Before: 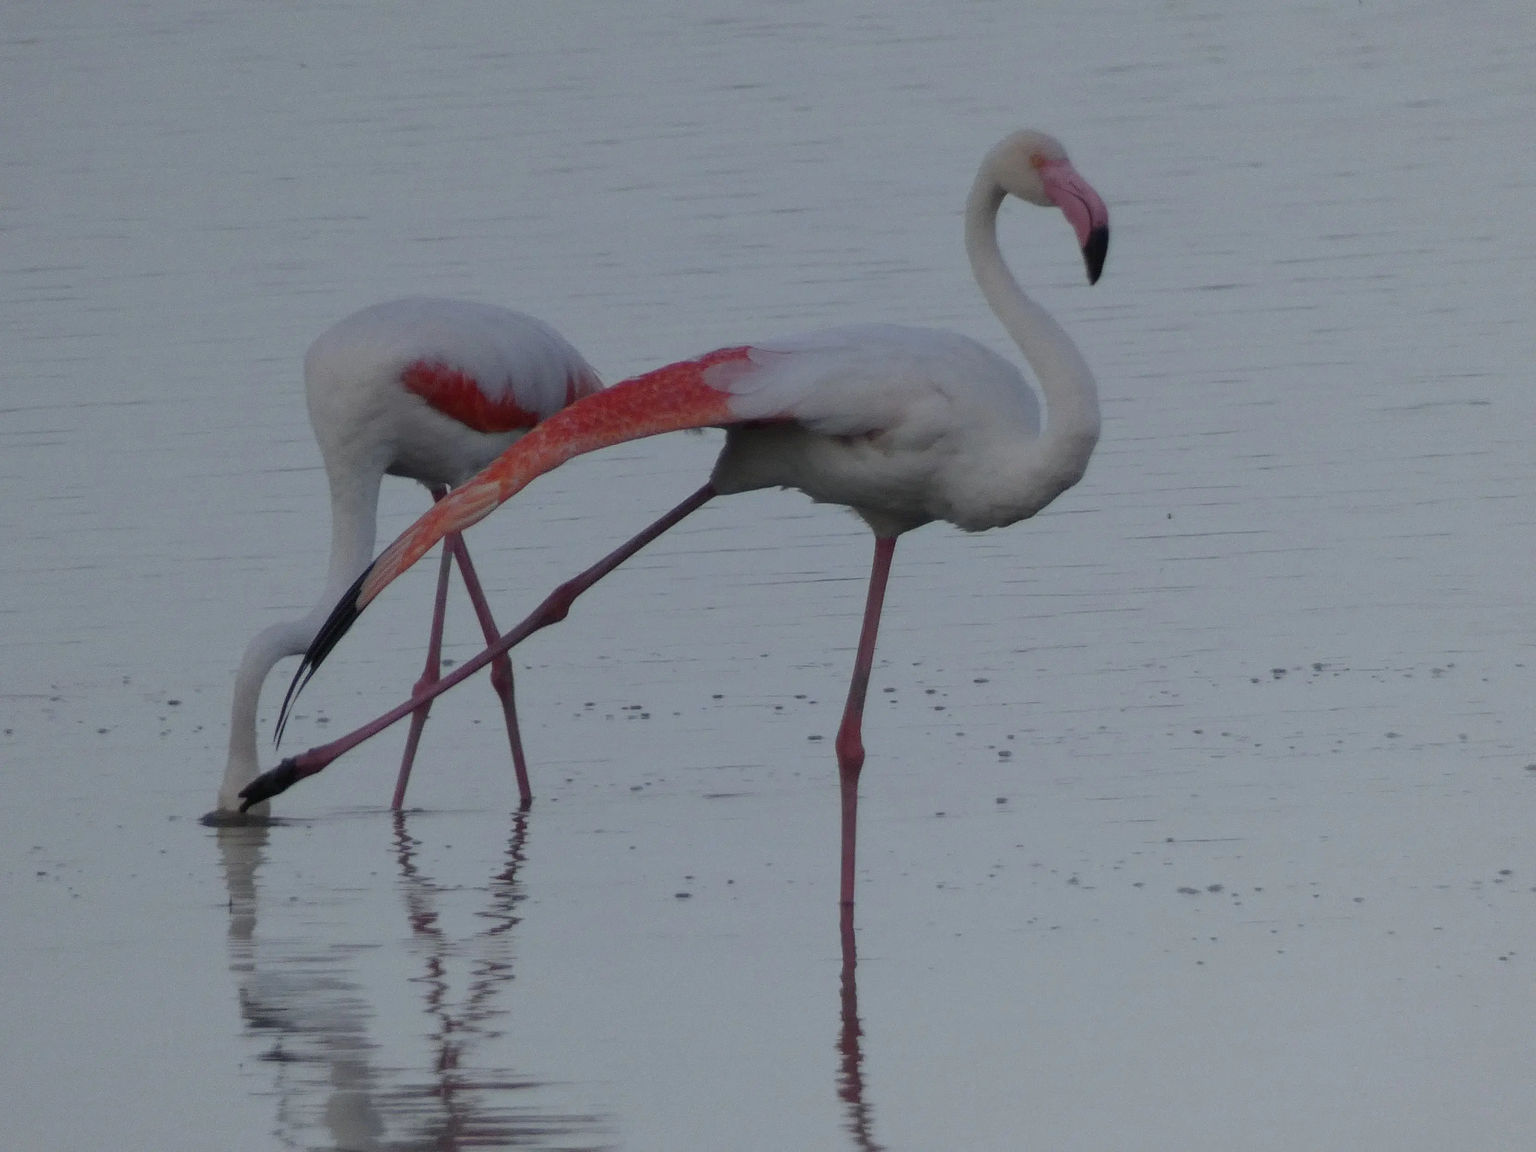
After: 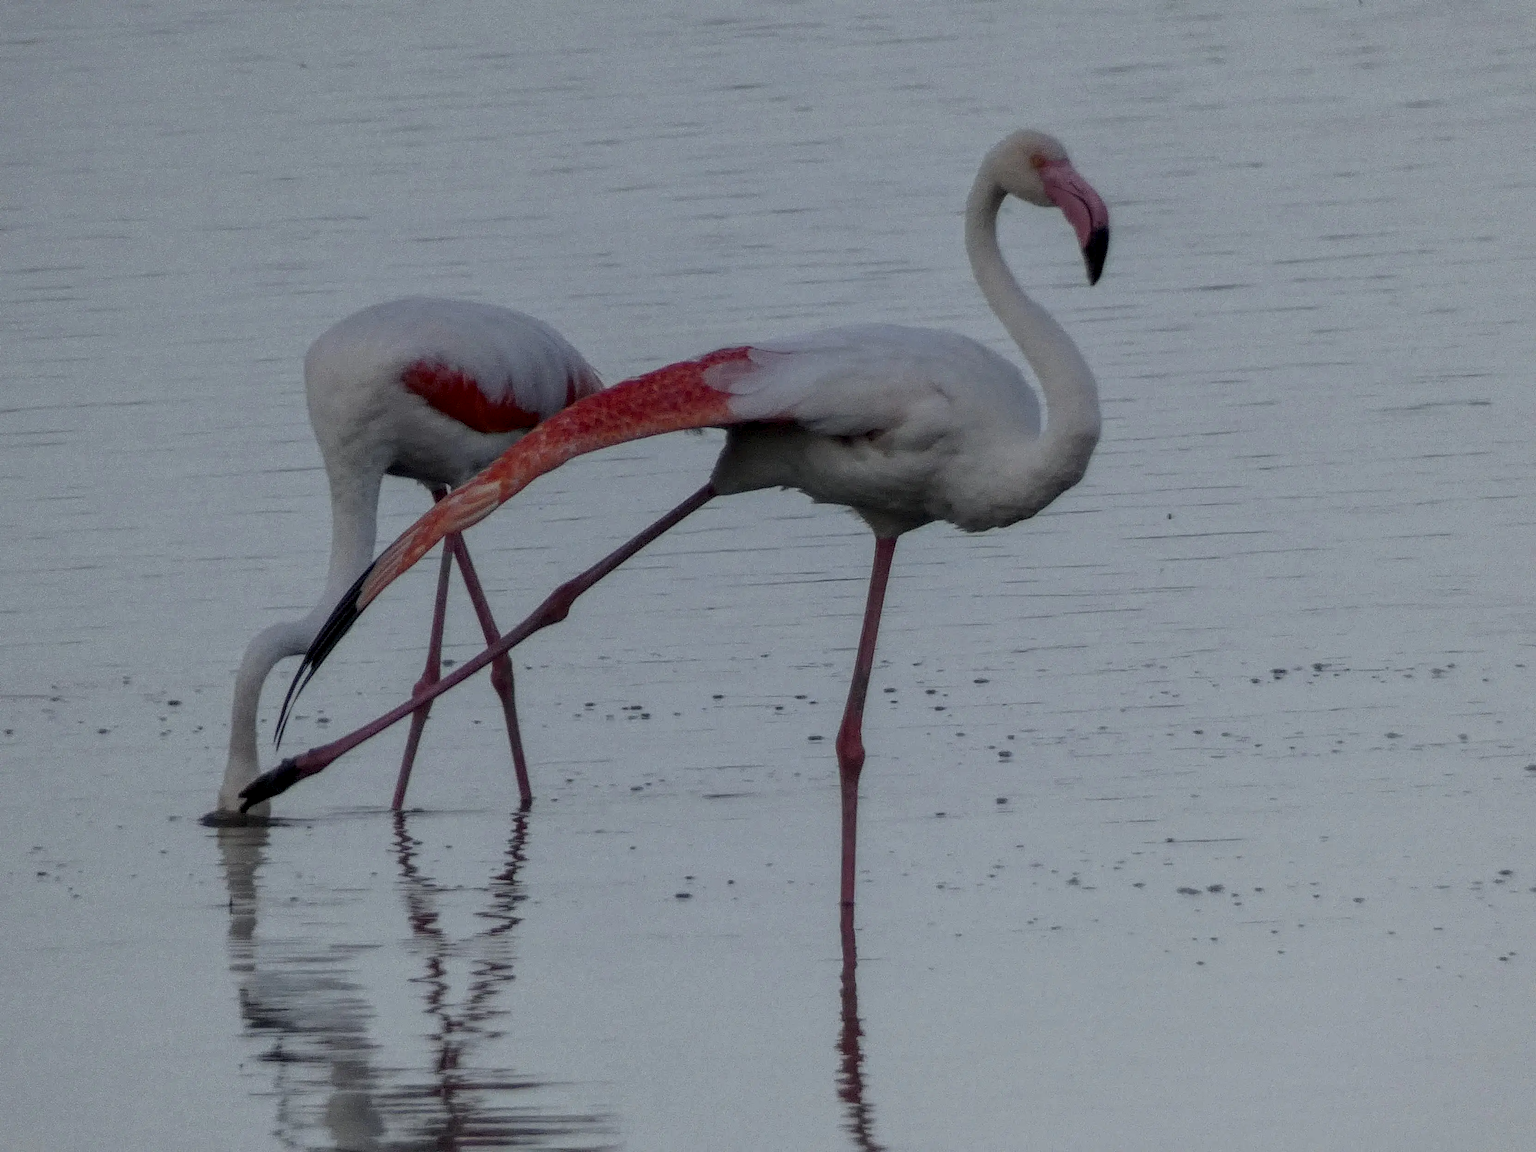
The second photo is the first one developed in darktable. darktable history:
local contrast: highlights 100%, shadows 100%, detail 200%, midtone range 0.2
base curve: preserve colors none
